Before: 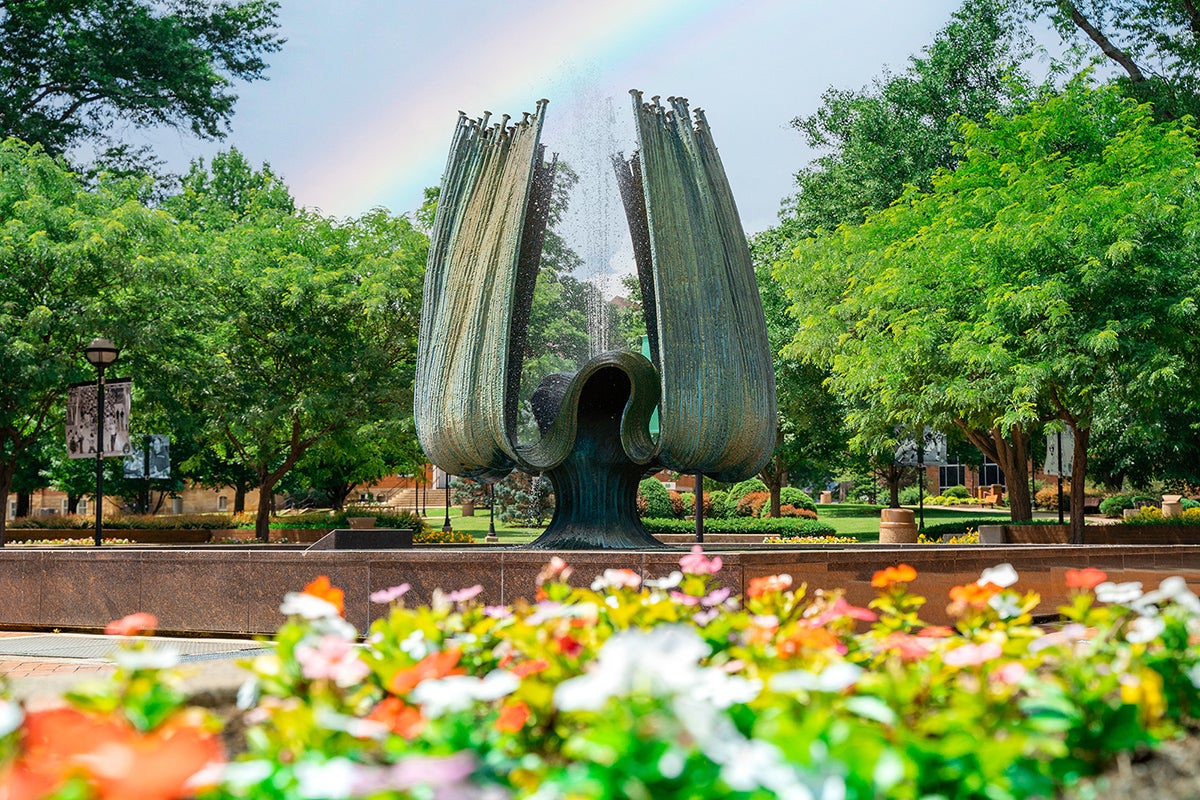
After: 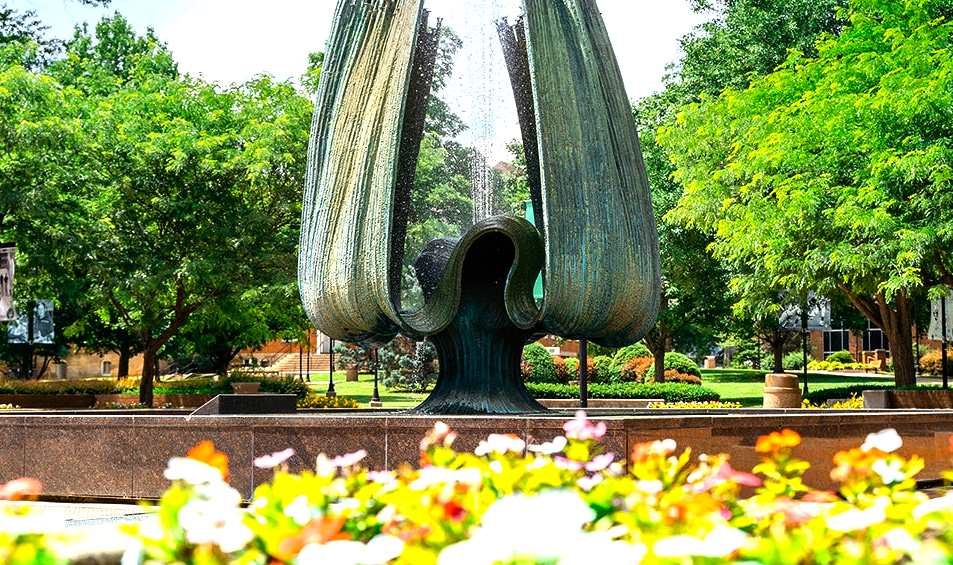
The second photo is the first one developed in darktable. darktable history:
exposure: exposure 0.507 EV, compensate highlight preservation false
color balance rgb: shadows lift › luminance -10%, power › luminance -9%, linear chroma grading › global chroma 10%, global vibrance 10%, contrast 15%, saturation formula JzAzBz (2021)
crop: left 9.712%, top 16.928%, right 10.845%, bottom 12.332%
